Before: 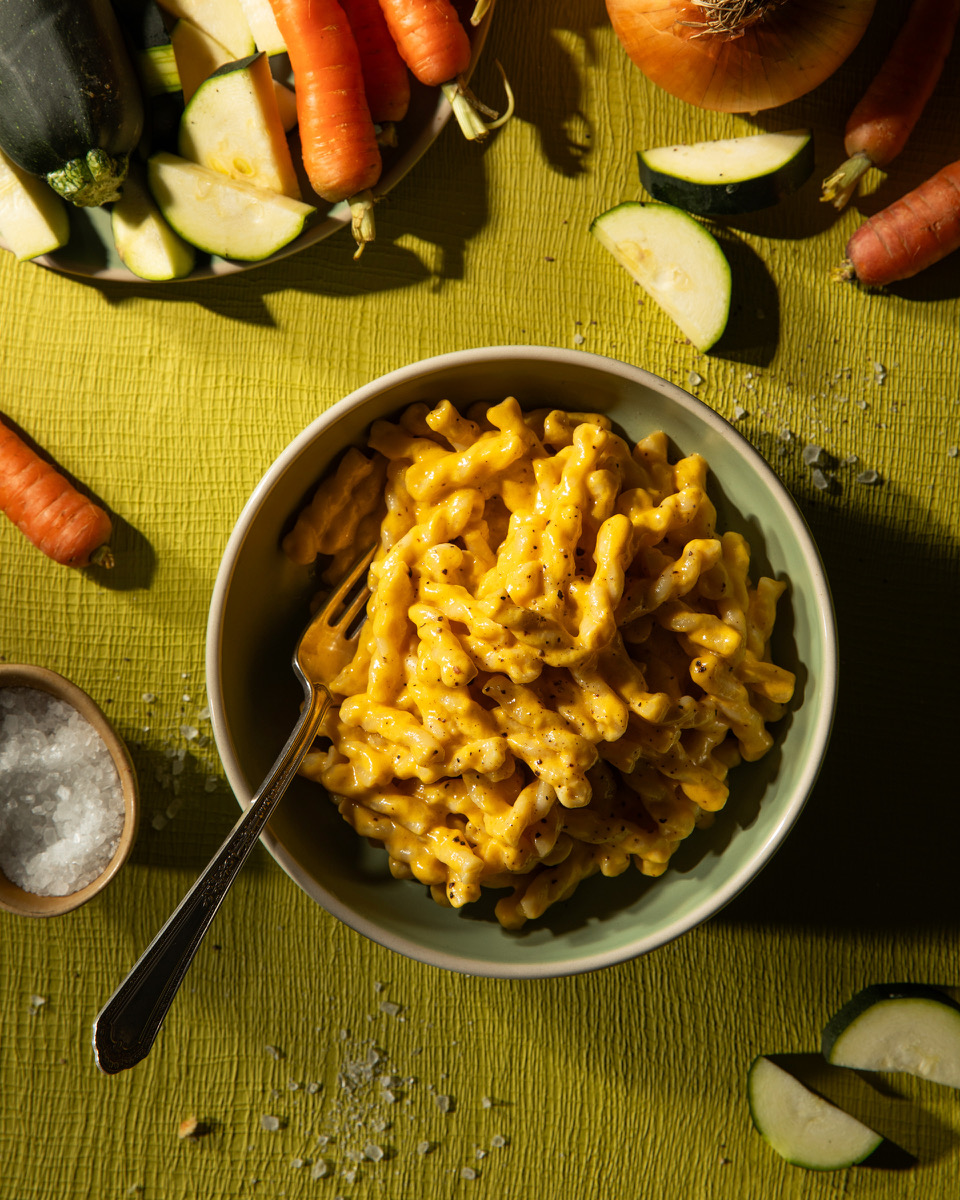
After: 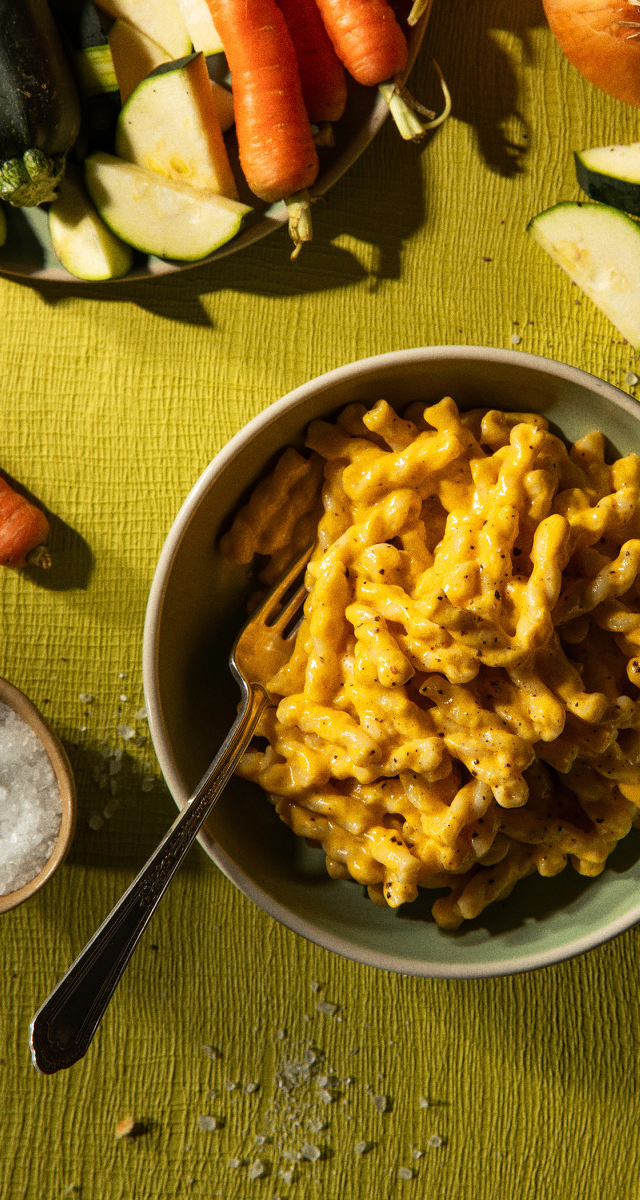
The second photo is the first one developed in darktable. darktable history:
crop and rotate: left 6.617%, right 26.717%
grain: coarseness 0.09 ISO
